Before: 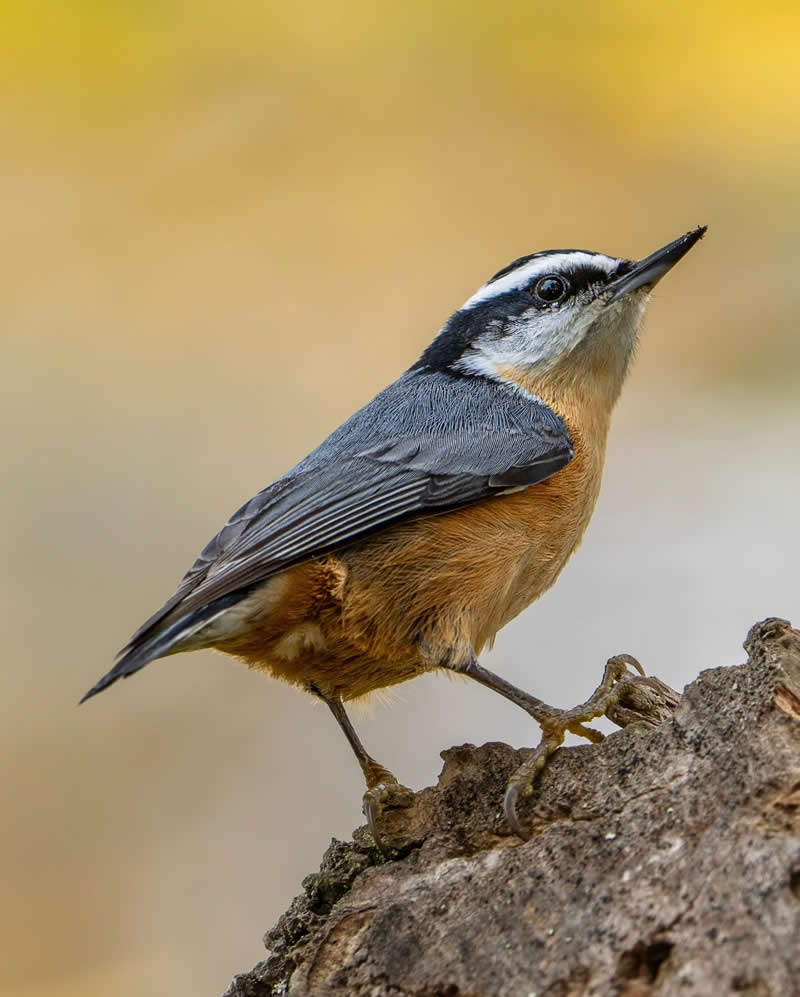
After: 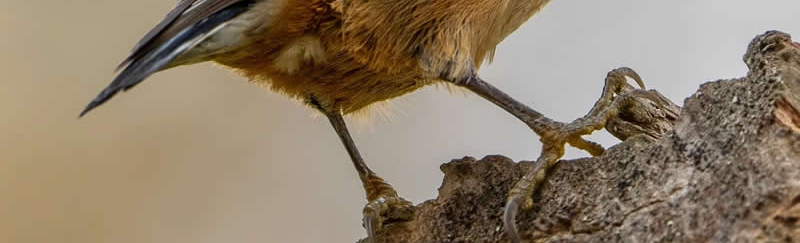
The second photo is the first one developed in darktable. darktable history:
crop and rotate: top 58.924%, bottom 16.604%
